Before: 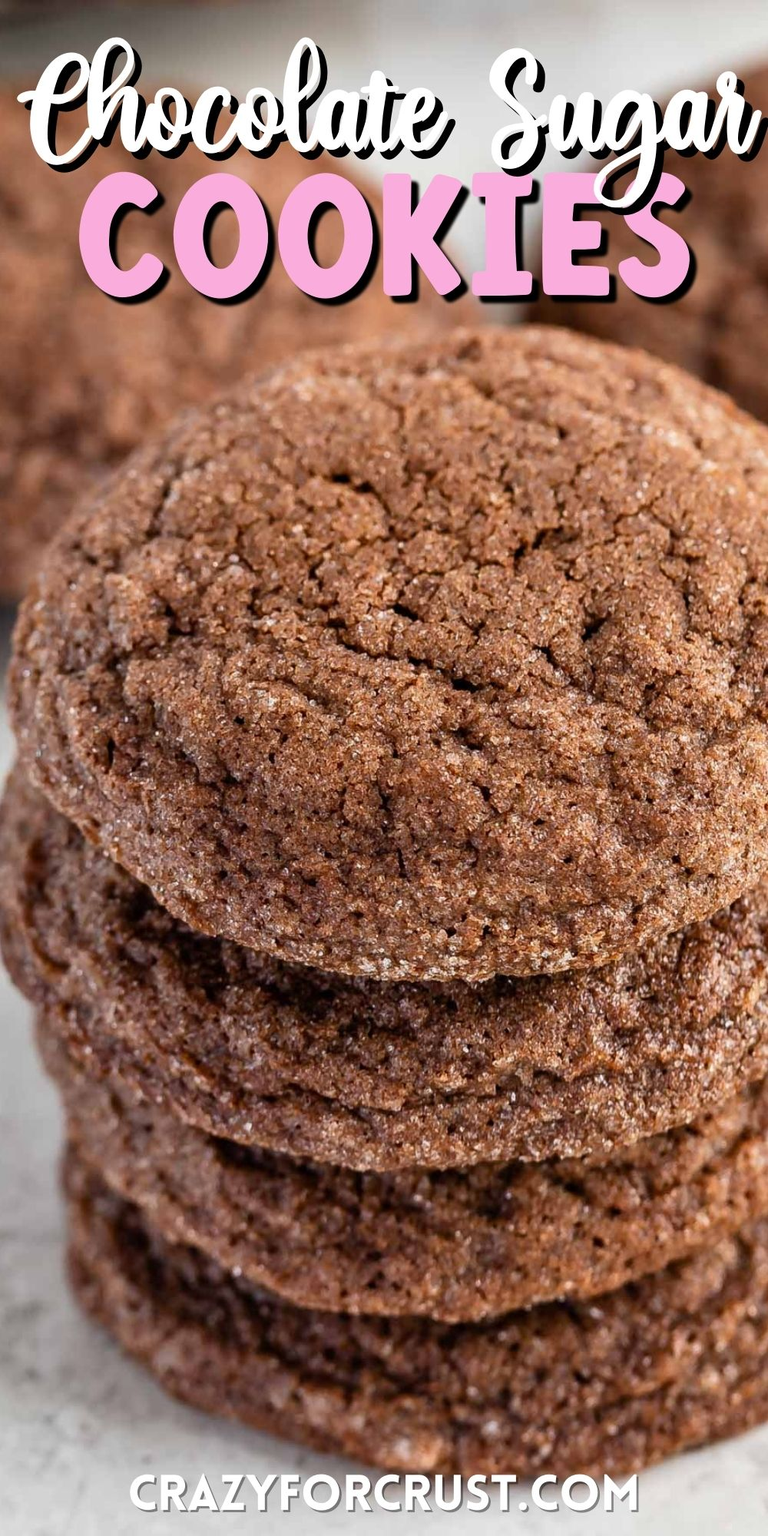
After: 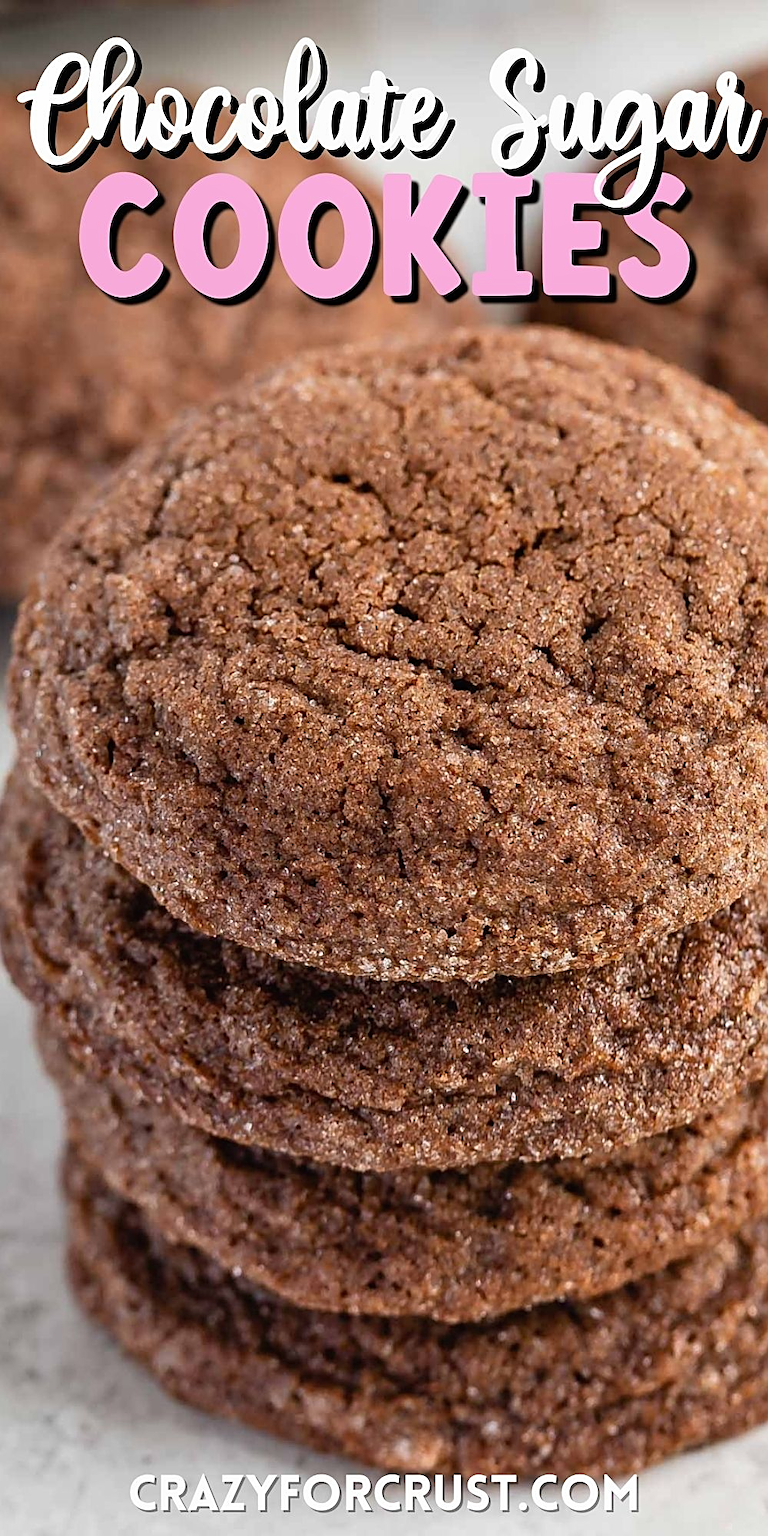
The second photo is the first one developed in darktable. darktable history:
sharpen: on, module defaults
local contrast: mode bilateral grid, contrast 99, coarseness 99, detail 91%, midtone range 0.2
